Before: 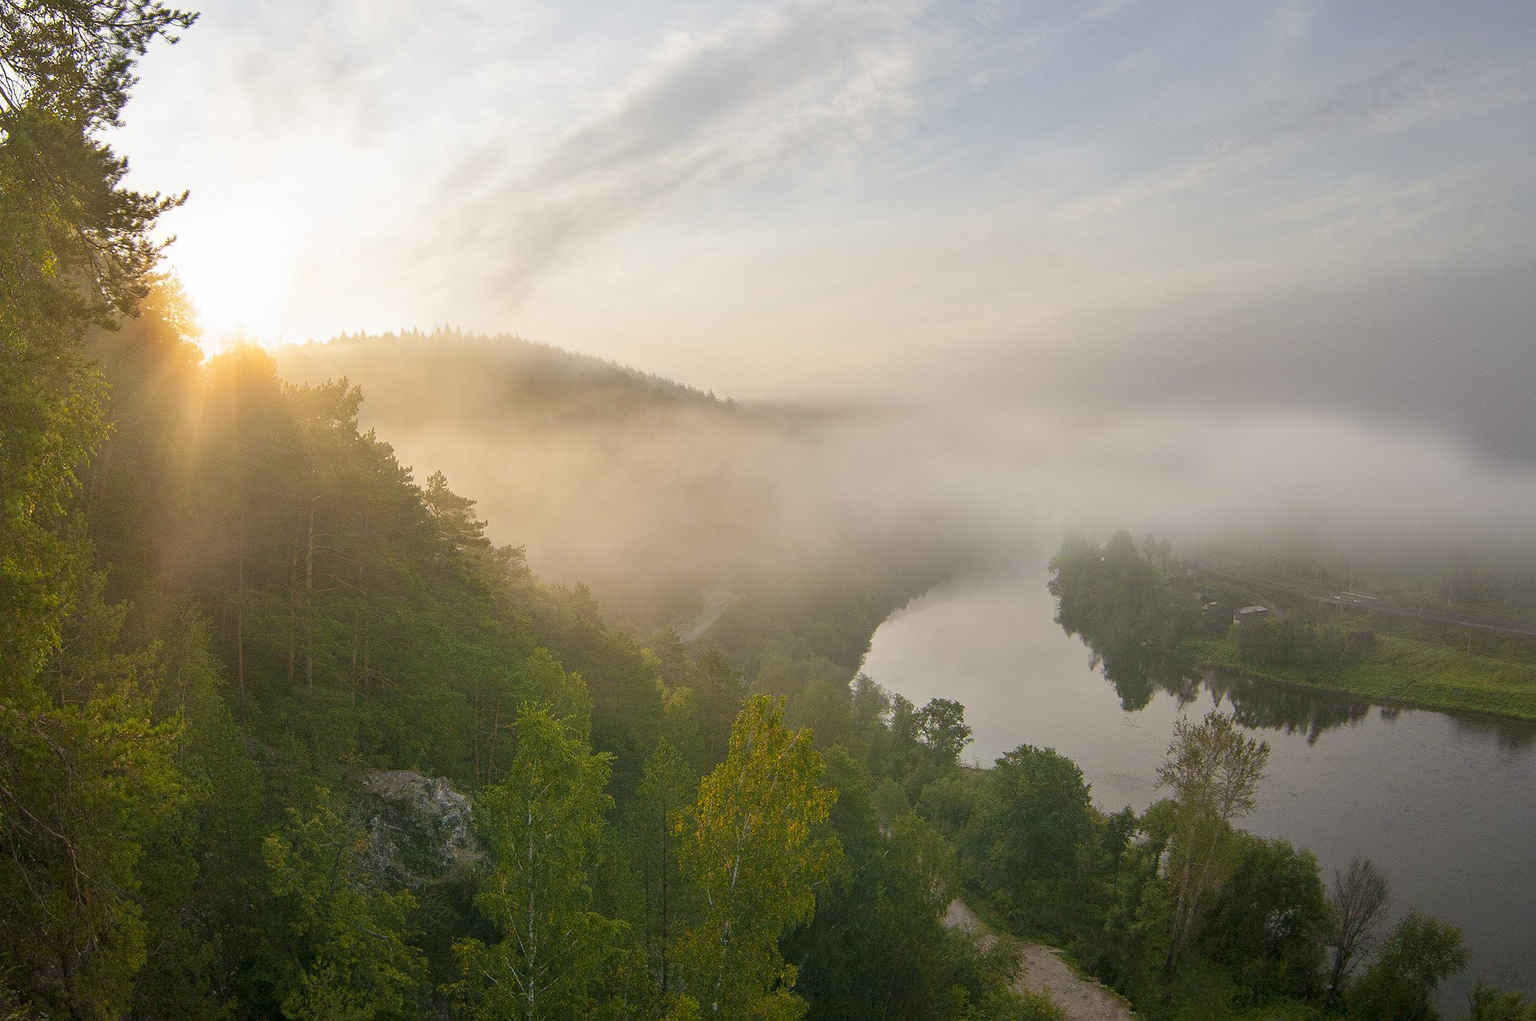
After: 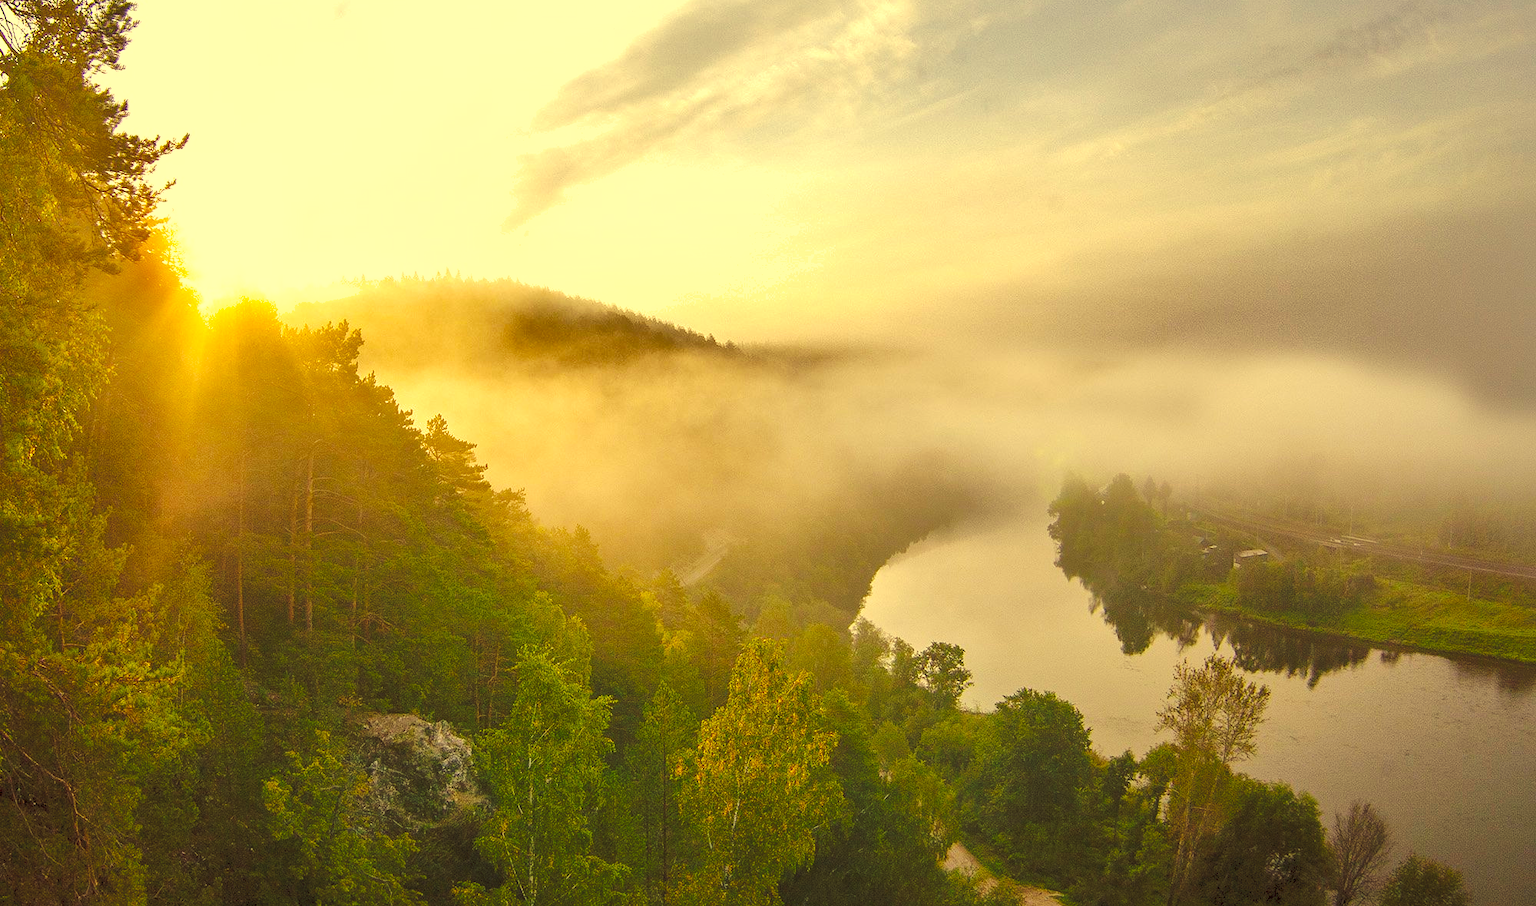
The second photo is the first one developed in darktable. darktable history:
crop and rotate: top 5.609%, bottom 5.609%
contrast equalizer: octaves 7, y [[0.6 ×6], [0.55 ×6], [0 ×6], [0 ×6], [0 ×6]], mix 0.3
shadows and highlights: shadows 40, highlights -60
exposure: exposure 0.493 EV, compensate highlight preservation false
tone curve: curves: ch0 [(0, 0) (0.003, 0.077) (0.011, 0.089) (0.025, 0.105) (0.044, 0.122) (0.069, 0.134) (0.1, 0.151) (0.136, 0.171) (0.177, 0.198) (0.224, 0.23) (0.277, 0.273) (0.335, 0.343) (0.399, 0.422) (0.468, 0.508) (0.543, 0.601) (0.623, 0.695) (0.709, 0.782) (0.801, 0.866) (0.898, 0.934) (1, 1)], preserve colors none
color balance: mode lift, gamma, gain (sRGB), lift [1, 0.99, 1.01, 0.992], gamma [1, 1.037, 0.974, 0.963]
color correction: highlights a* -0.482, highlights b* 40, shadows a* 9.8, shadows b* -0.161
